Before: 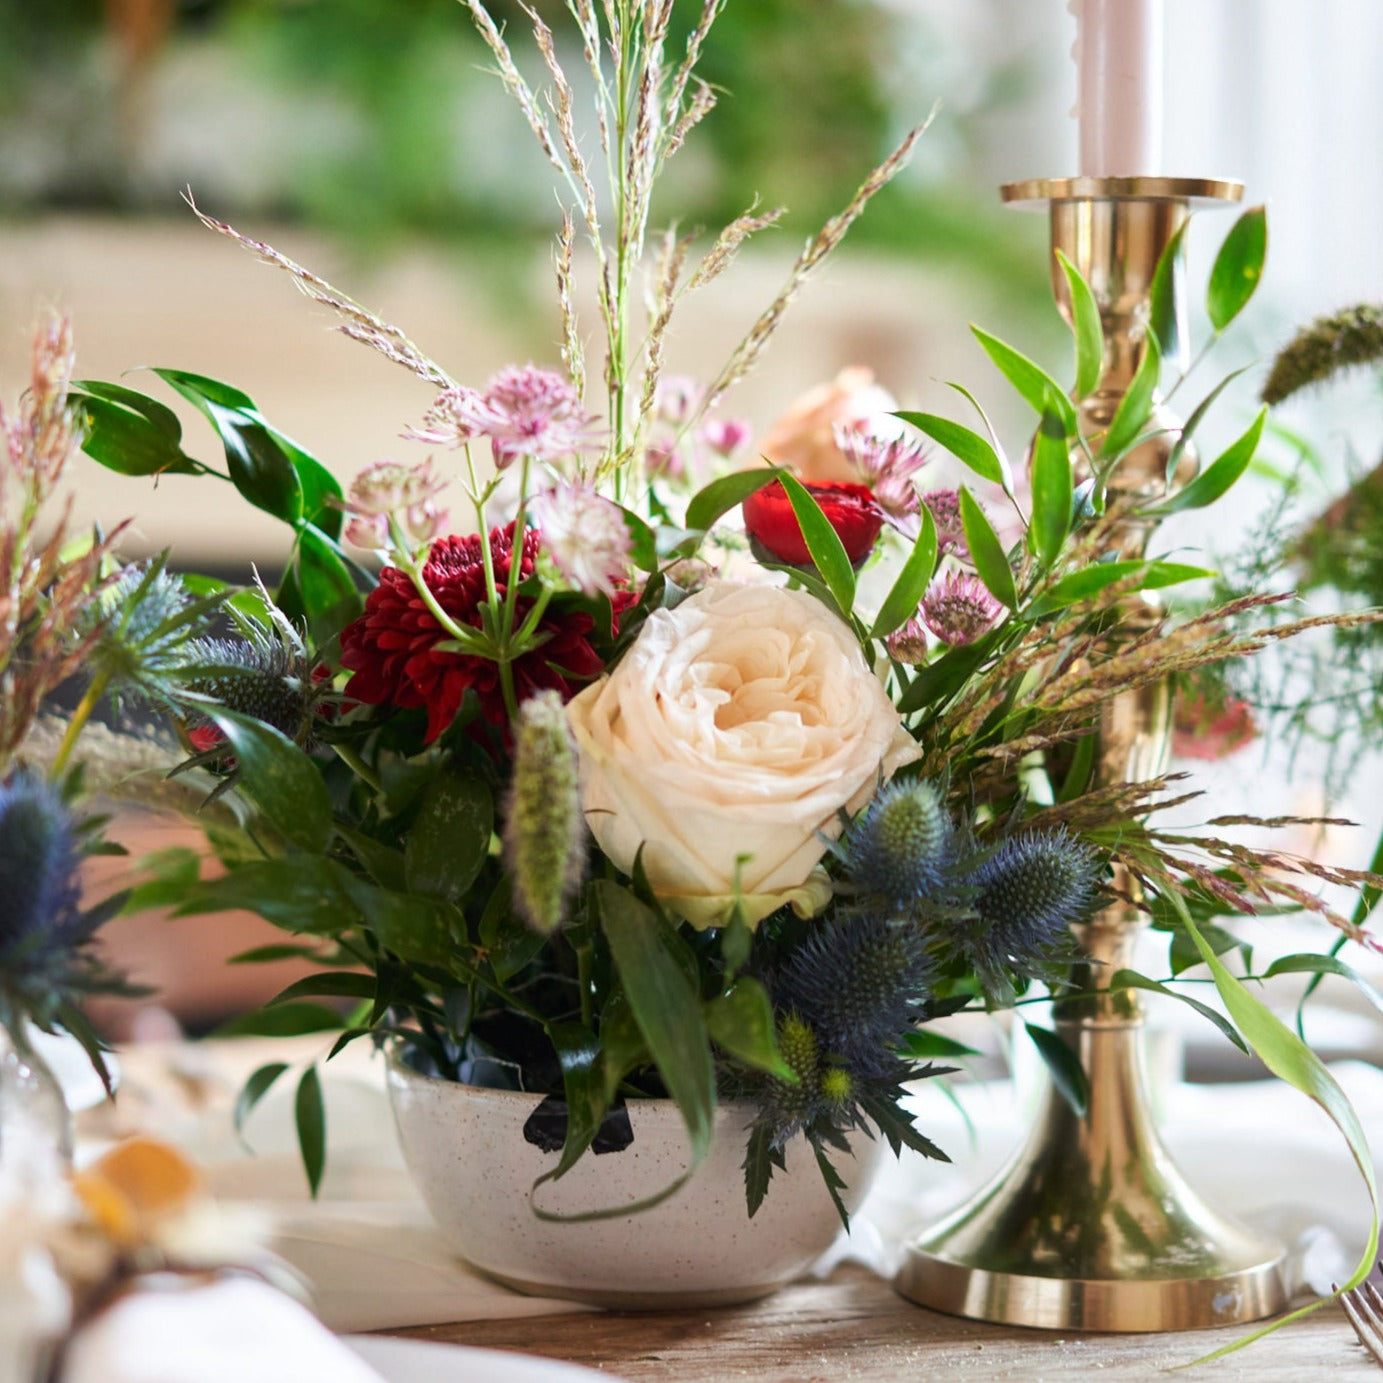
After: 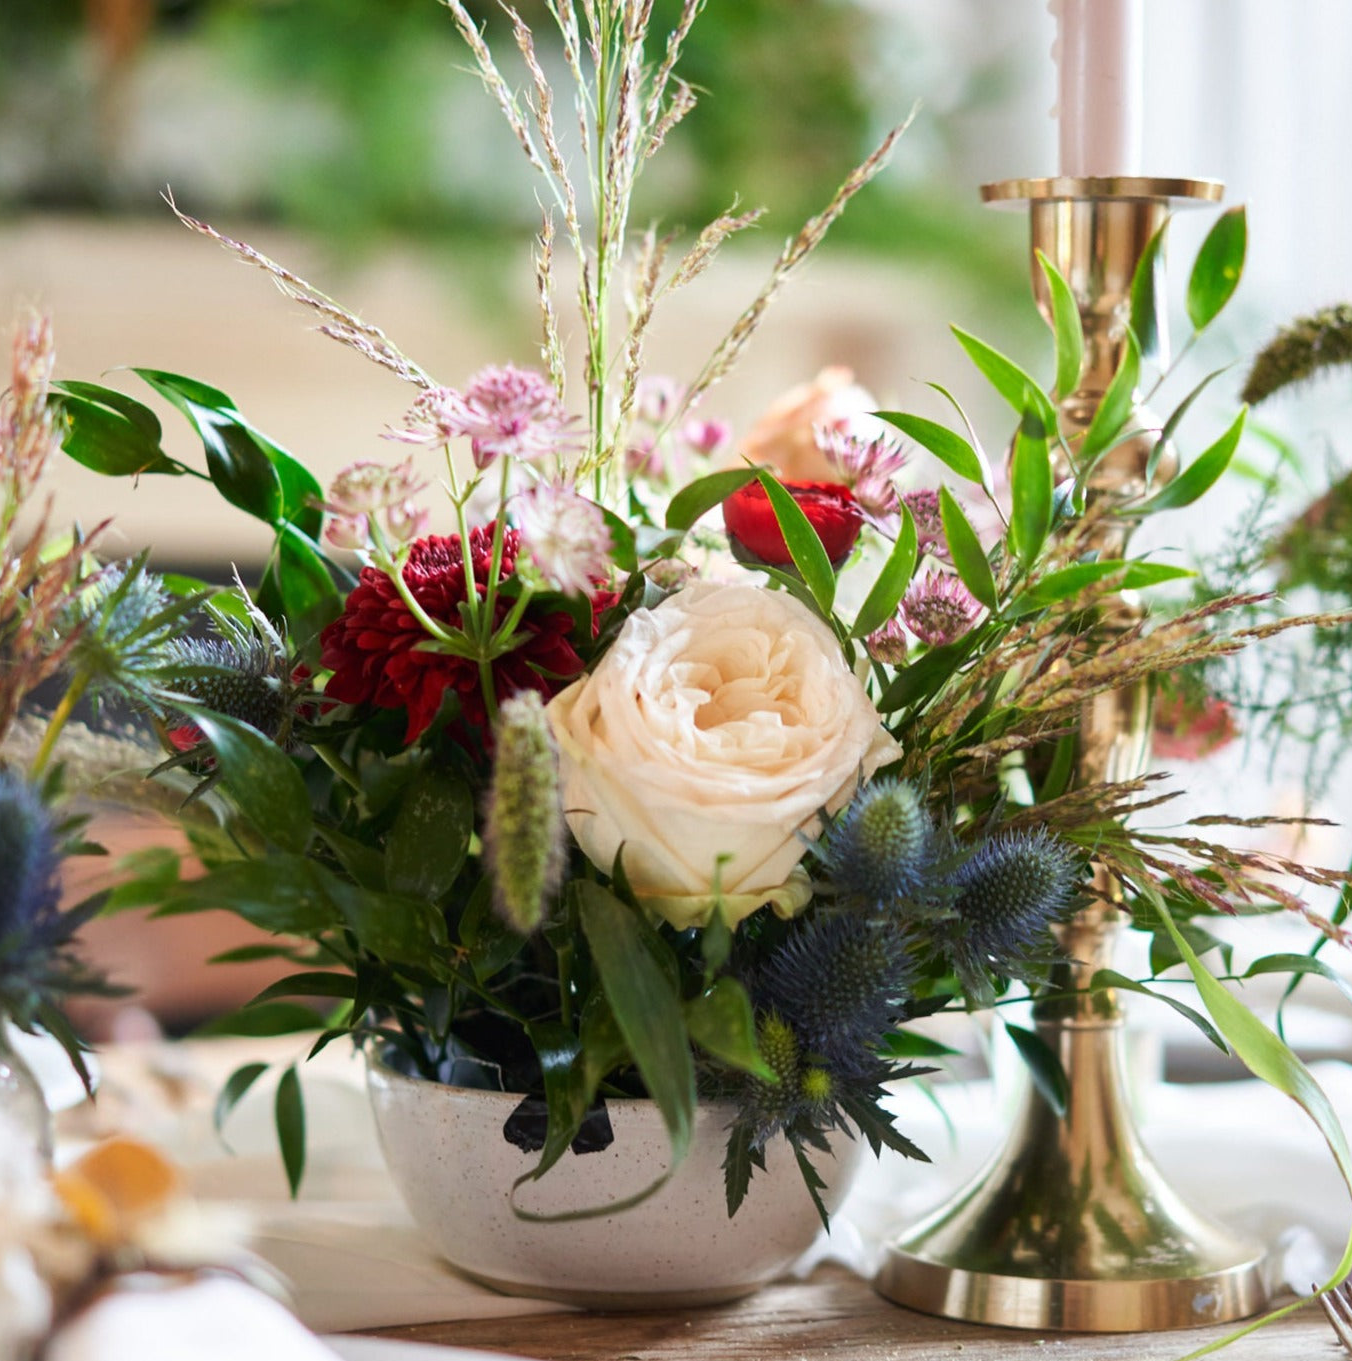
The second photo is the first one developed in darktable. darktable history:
crop and rotate: left 1.473%, right 0.749%, bottom 1.547%
